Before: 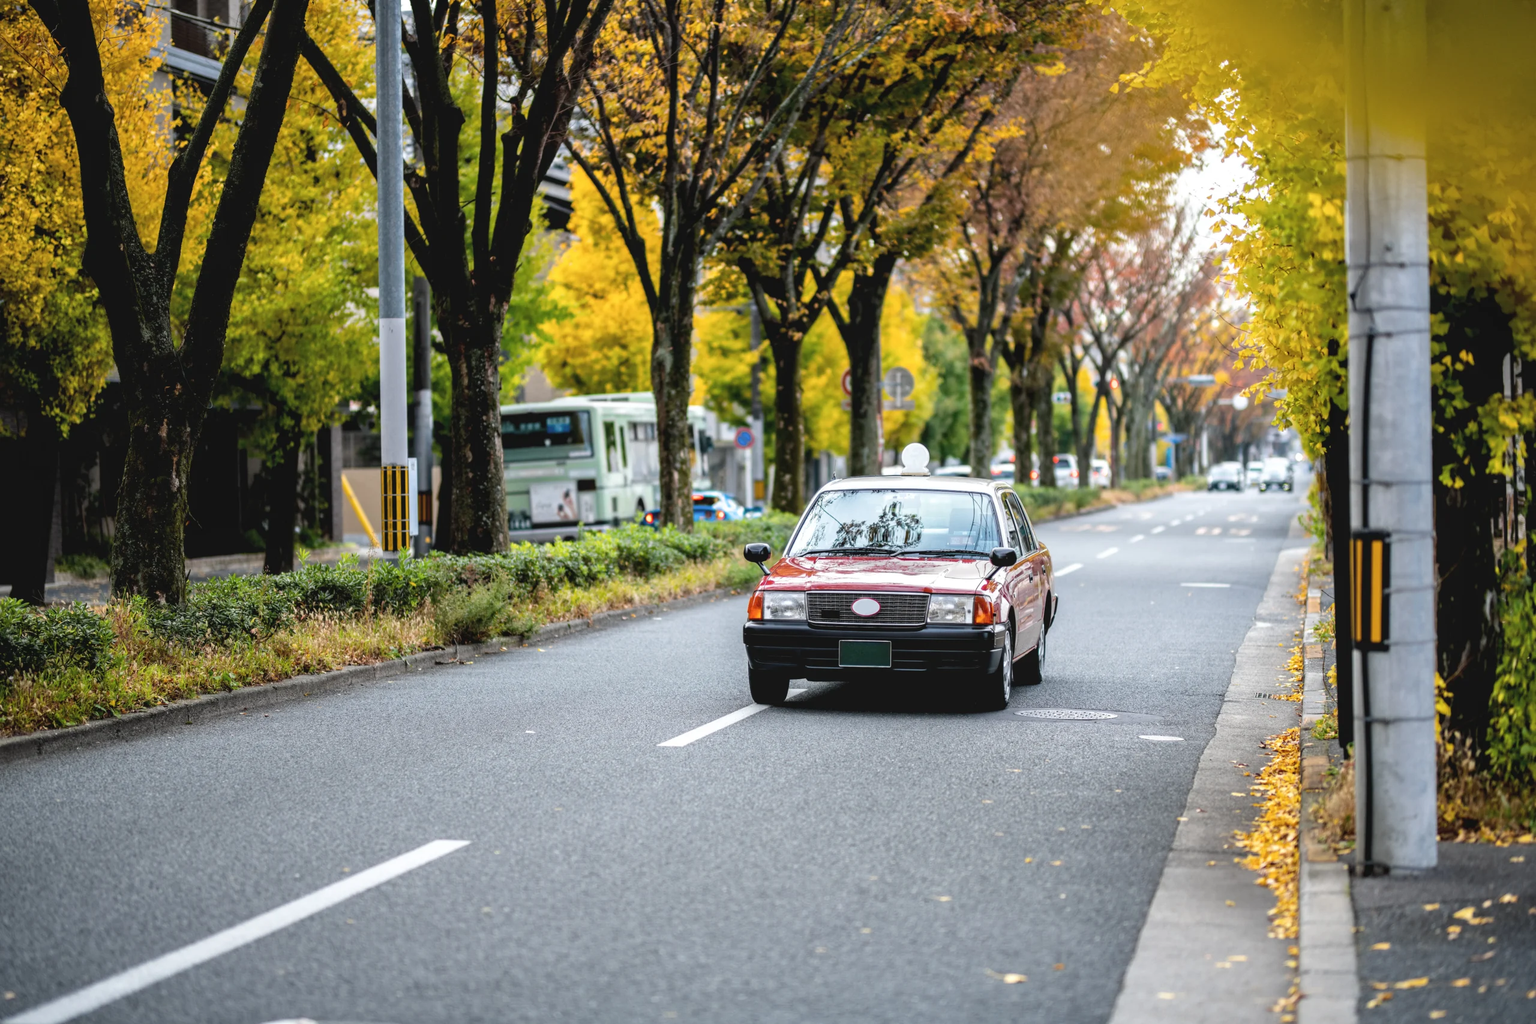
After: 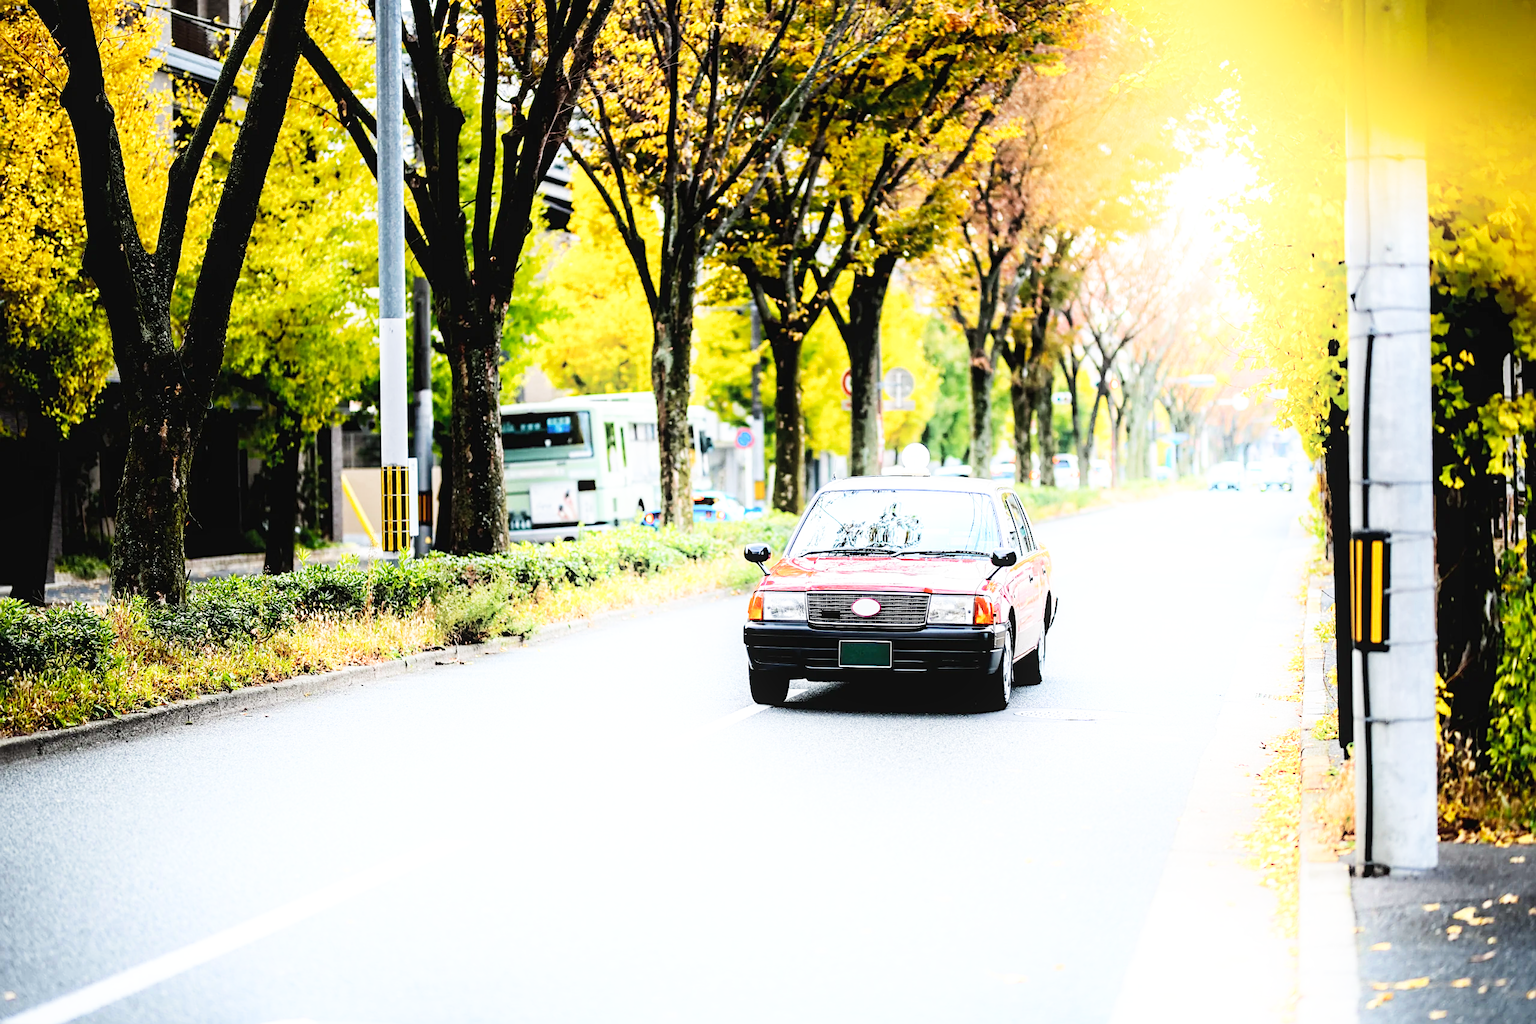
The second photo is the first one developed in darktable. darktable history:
shadows and highlights: shadows -20.81, highlights 98.08, soften with gaussian
base curve: curves: ch0 [(0, 0) (0.007, 0.004) (0.027, 0.03) (0.046, 0.07) (0.207, 0.54) (0.442, 0.872) (0.673, 0.972) (1, 1)], preserve colors none
sharpen: on, module defaults
